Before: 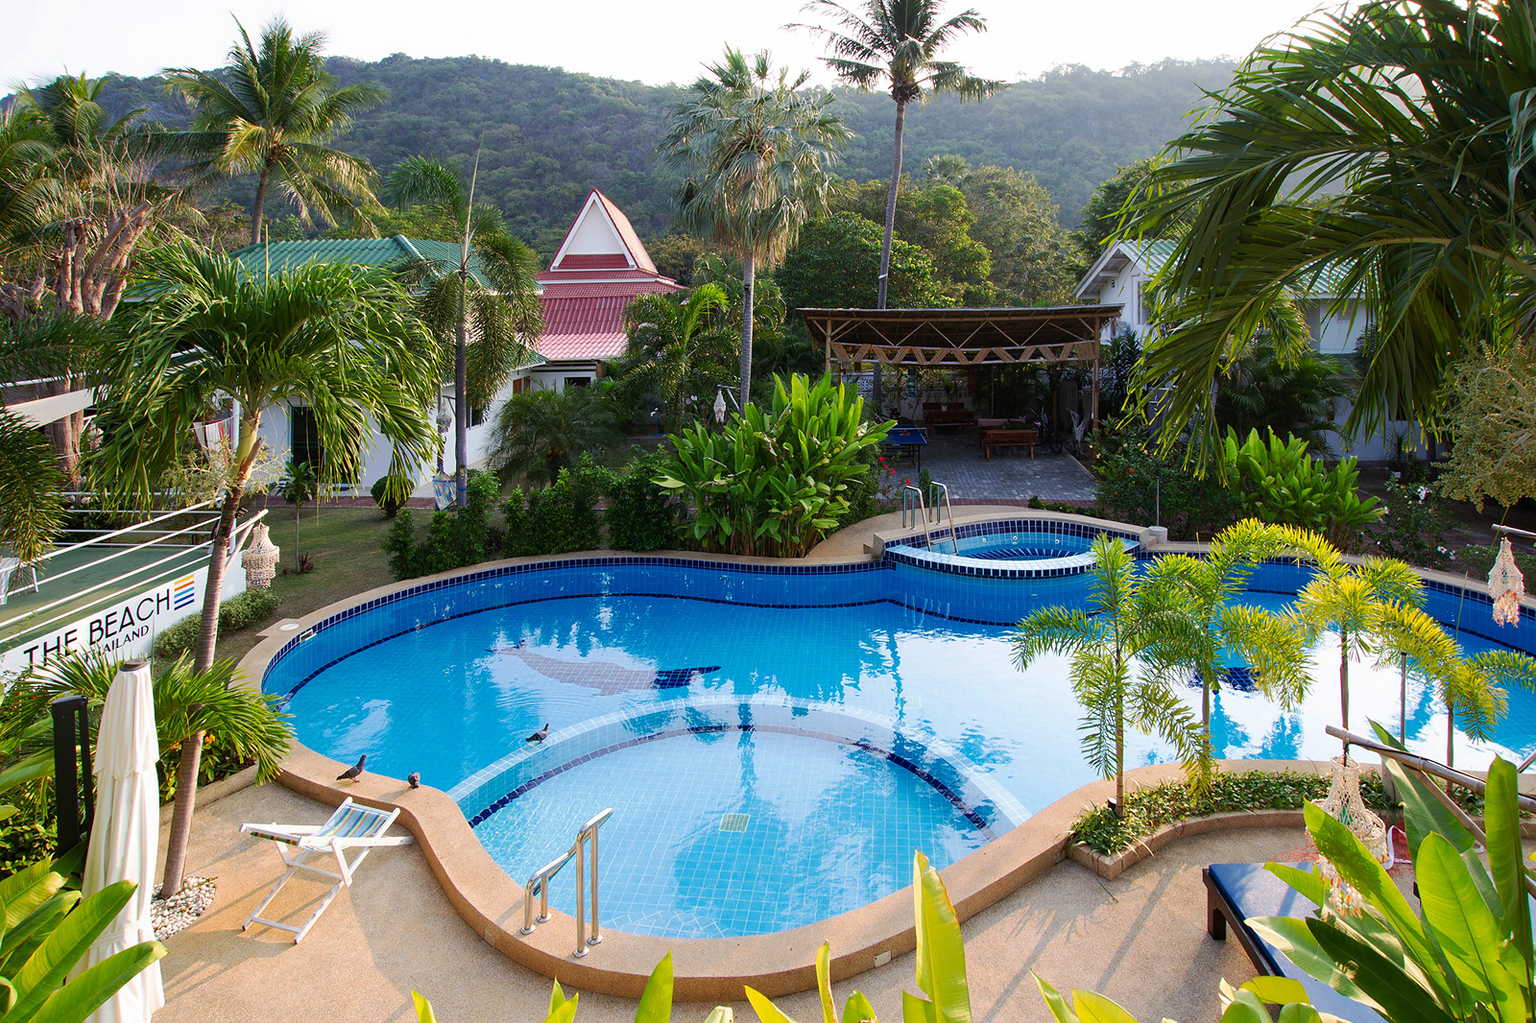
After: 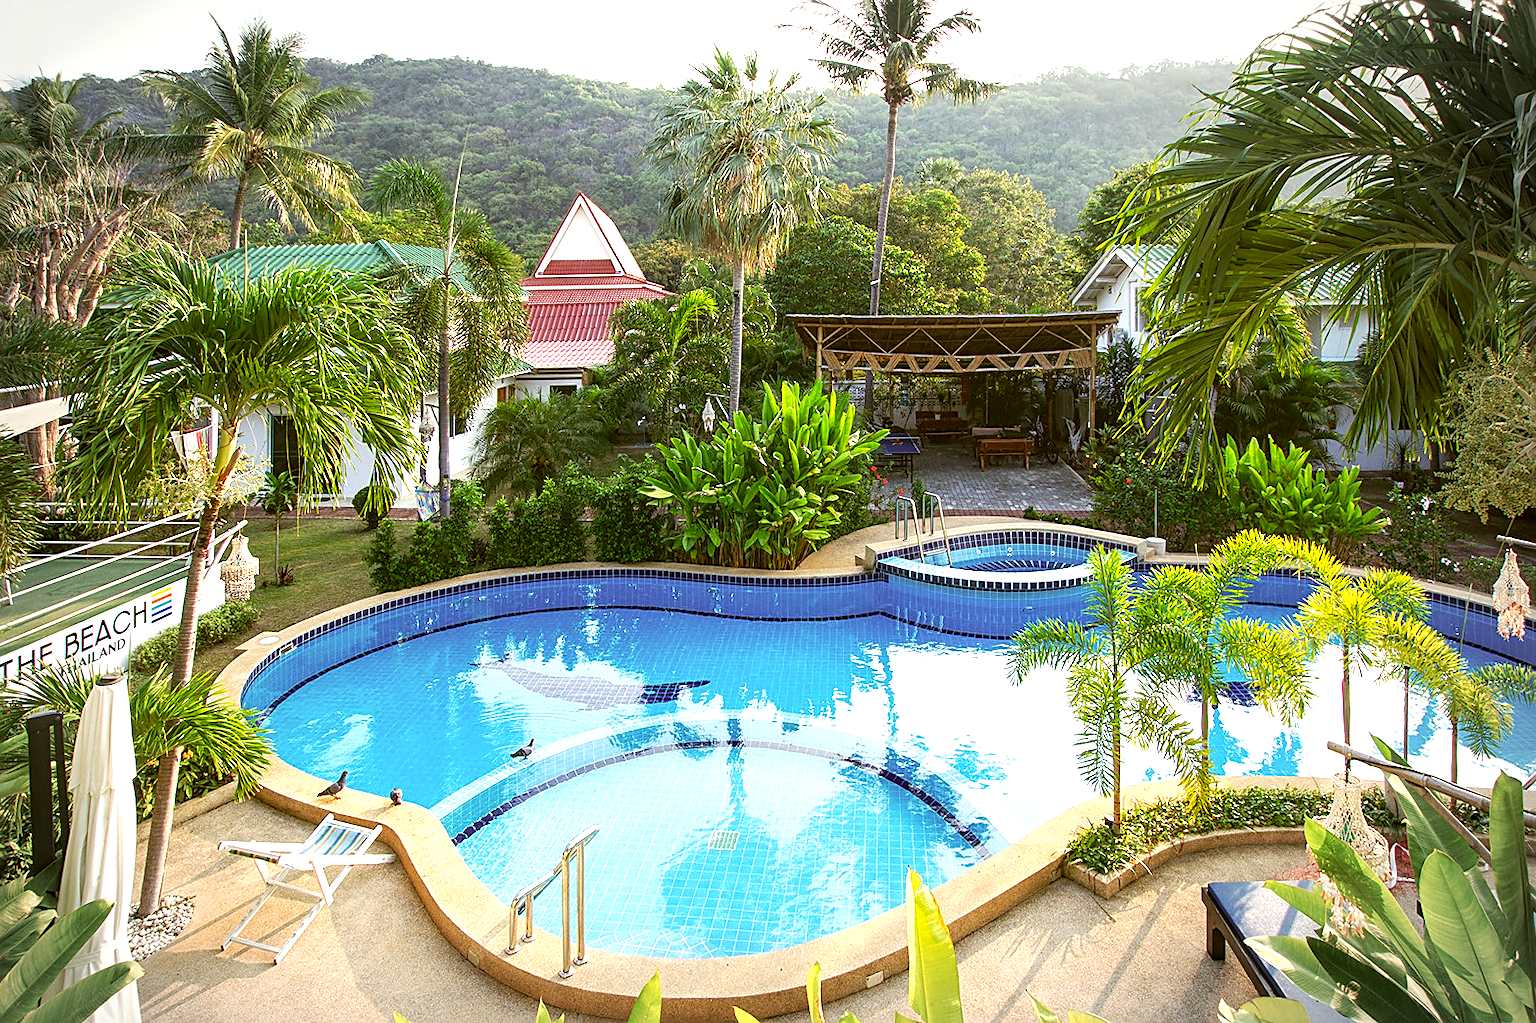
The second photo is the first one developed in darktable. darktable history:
crop: left 1.743%, right 0.268%, bottom 2.011%
exposure: exposure 0.943 EV, compensate highlight preservation false
color correction: highlights a* -1.43, highlights b* 10.12, shadows a* 0.395, shadows b* 19.35
sharpen: on, module defaults
vignetting: automatic ratio true
local contrast: on, module defaults
